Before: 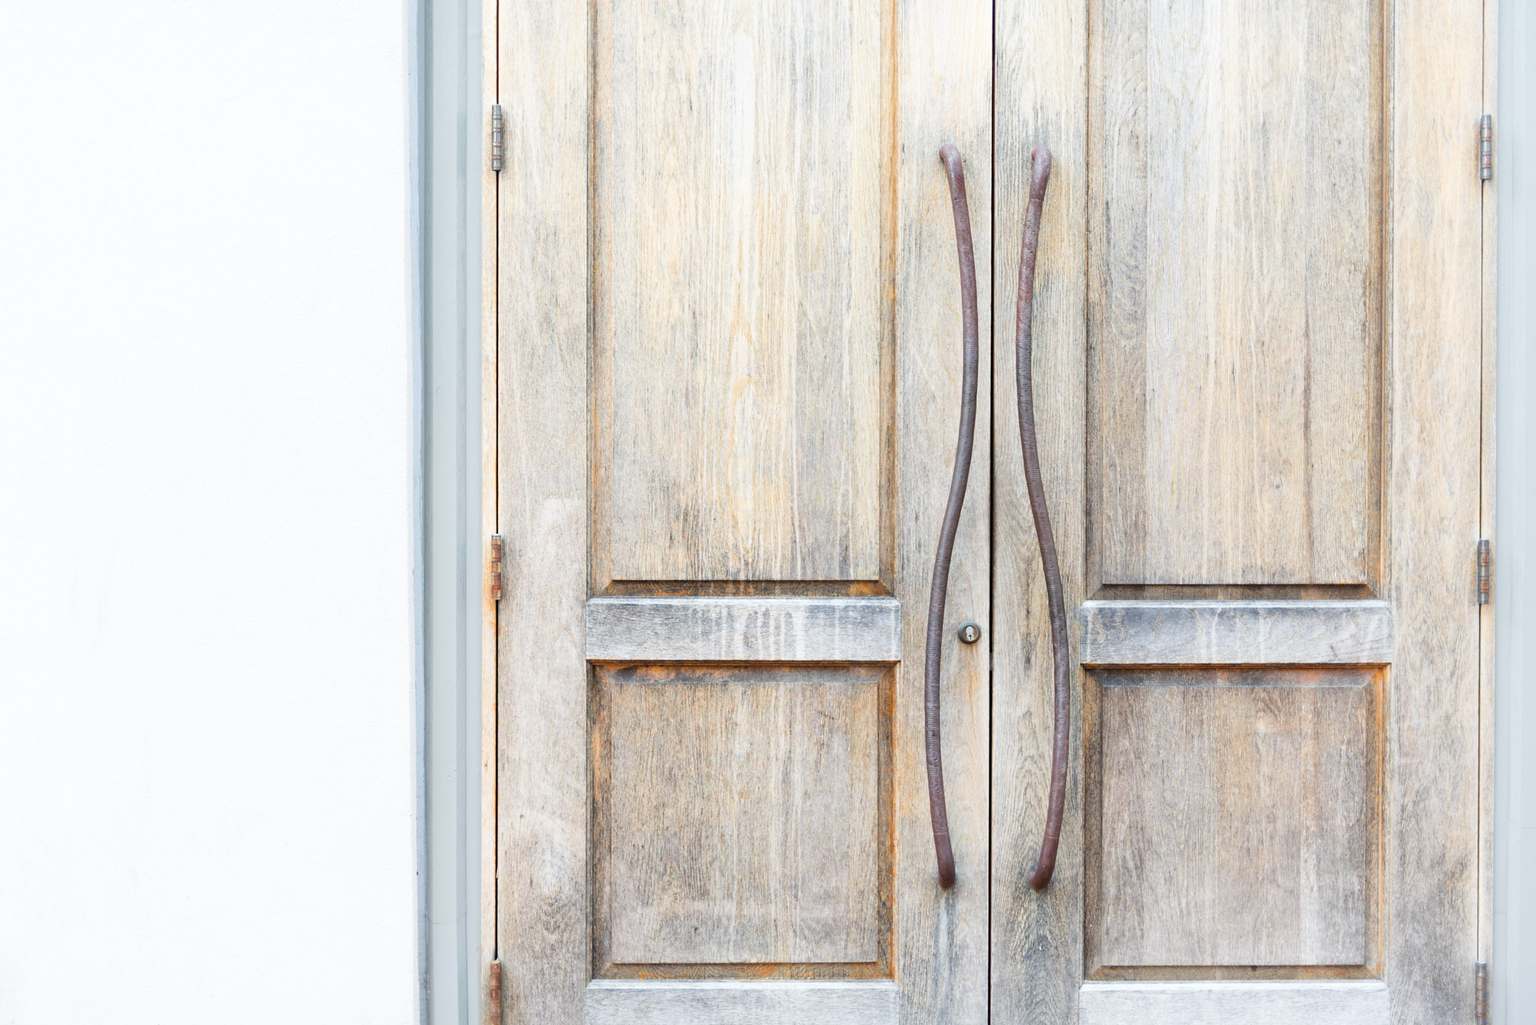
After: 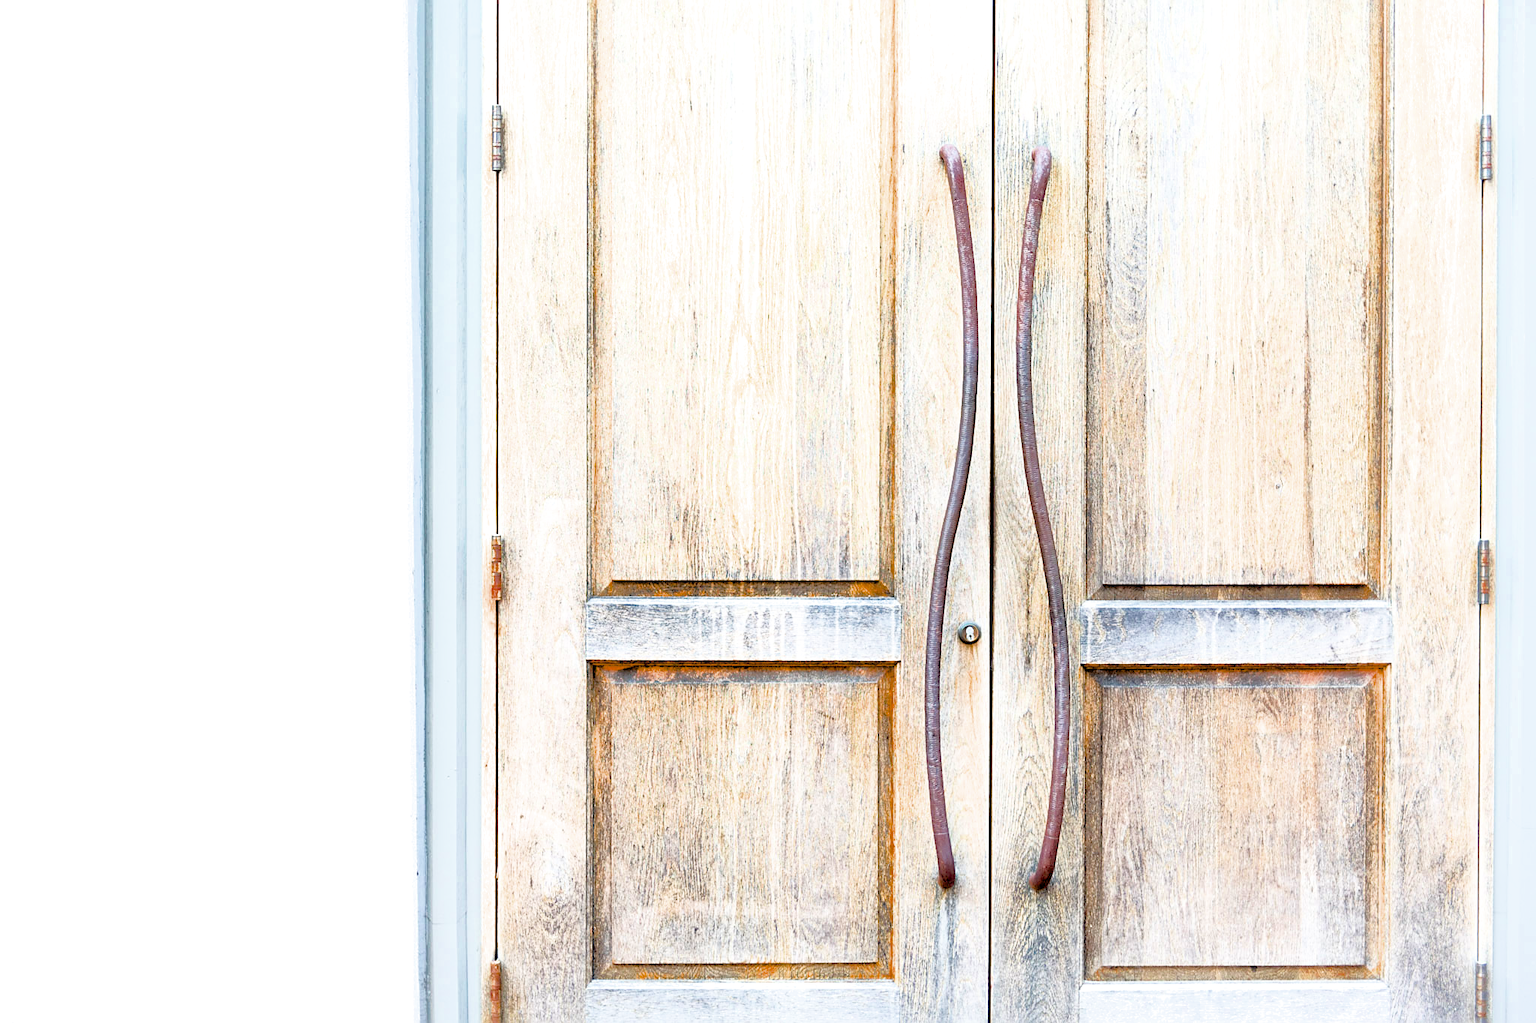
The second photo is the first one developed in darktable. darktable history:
shadows and highlights: on, module defaults
color balance rgb: global offset › luminance -1.425%, perceptual saturation grading › global saturation 39.585%, perceptual saturation grading › highlights -25.29%, perceptual saturation grading › mid-tones 35.008%, perceptual saturation grading › shadows 35%, global vibrance 20%
crop: bottom 0.078%
tone equalizer: -8 EV -0.79 EV, -7 EV -0.676 EV, -6 EV -0.569 EV, -5 EV -0.407 EV, -3 EV 0.379 EV, -2 EV 0.6 EV, -1 EV 0.688 EV, +0 EV 0.736 EV, edges refinement/feathering 500, mask exposure compensation -1.57 EV, preserve details no
exposure: exposure 0.495 EV, compensate exposure bias true, compensate highlight preservation false
sharpen: on, module defaults
filmic rgb: middle gray luminance 9.2%, black relative exposure -10.65 EV, white relative exposure 3.44 EV, target black luminance 0%, hardness 6, latitude 59.54%, contrast 1.089, highlights saturation mix 4.02%, shadows ↔ highlights balance 29.15%
